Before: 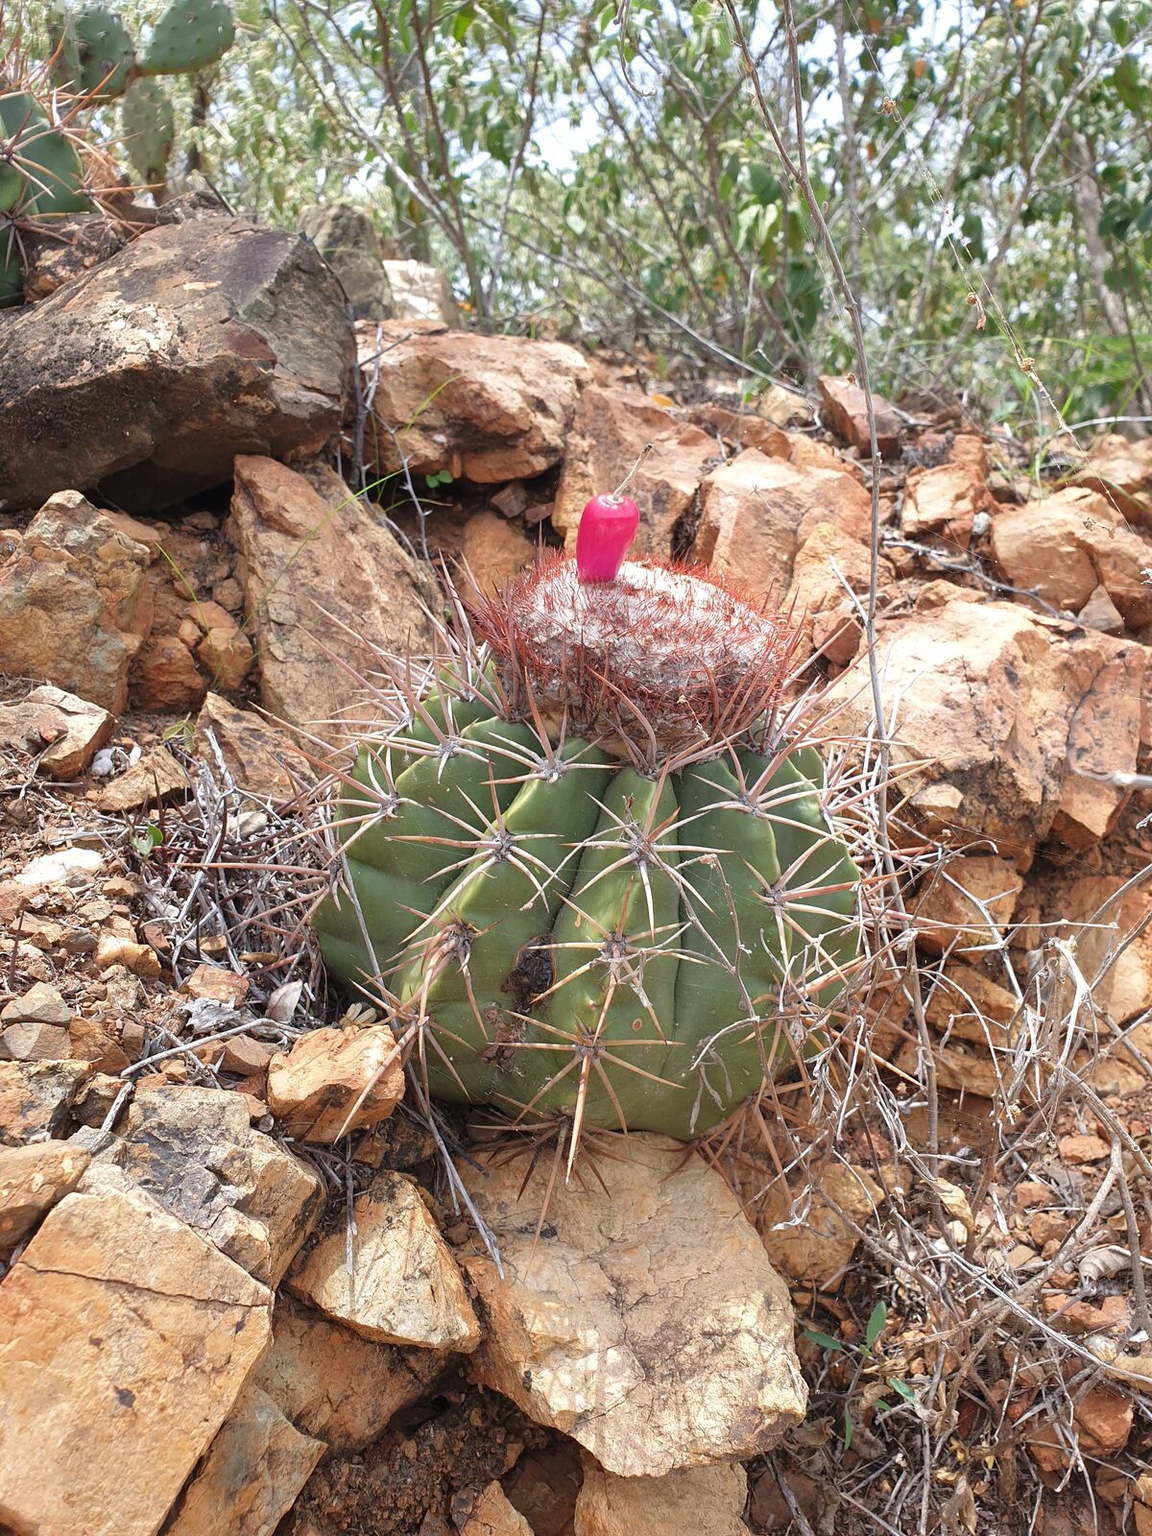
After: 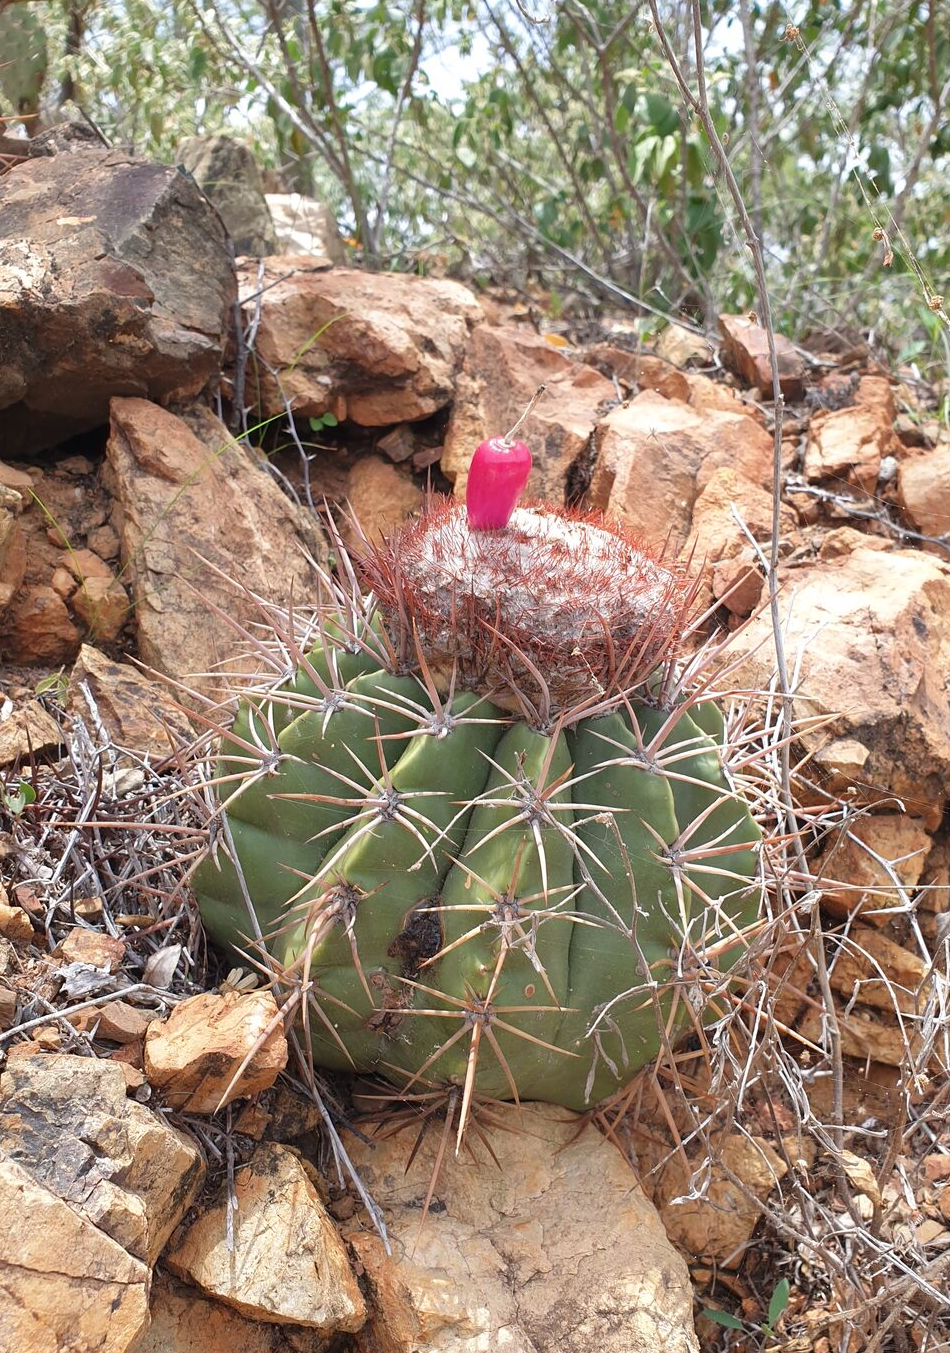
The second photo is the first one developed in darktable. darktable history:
crop: left 11.185%, top 4.87%, right 9.574%, bottom 10.515%
